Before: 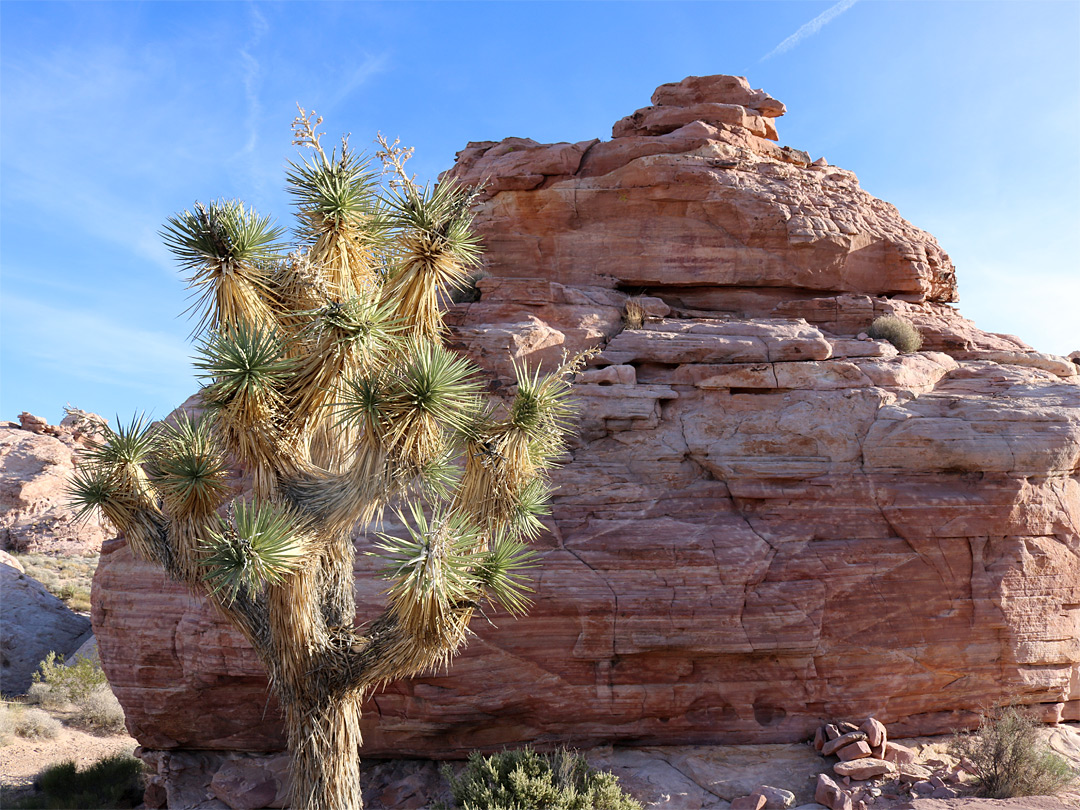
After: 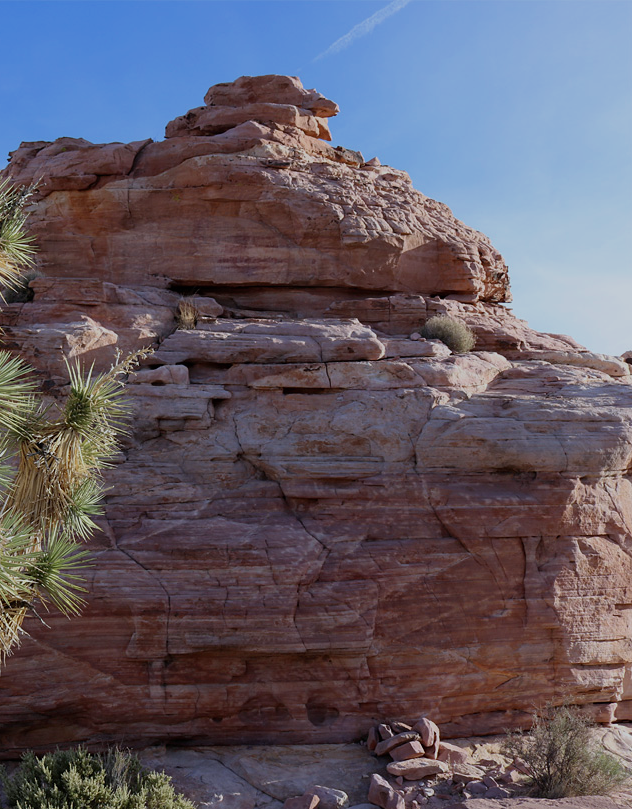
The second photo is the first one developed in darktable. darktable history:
crop: left 41.402%
exposure: black level correction 0, exposure -0.721 EV, compensate highlight preservation false
white balance: red 0.967, blue 1.049
